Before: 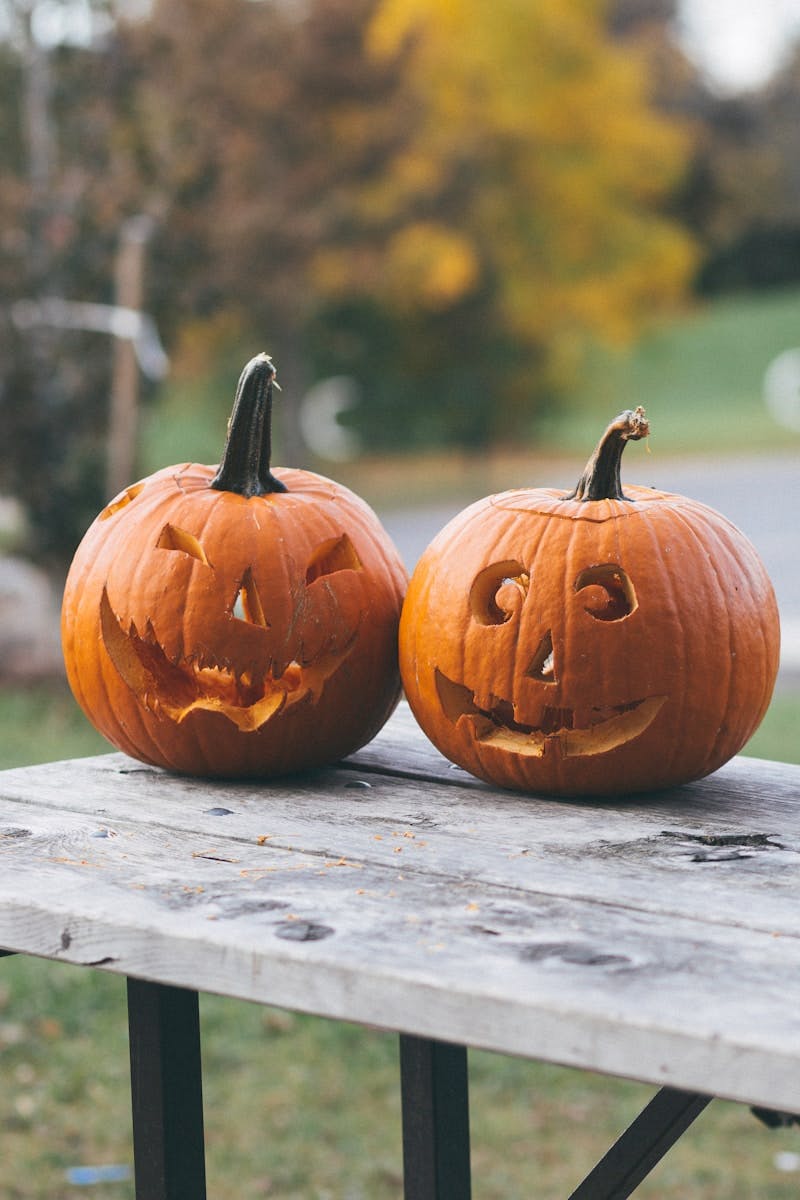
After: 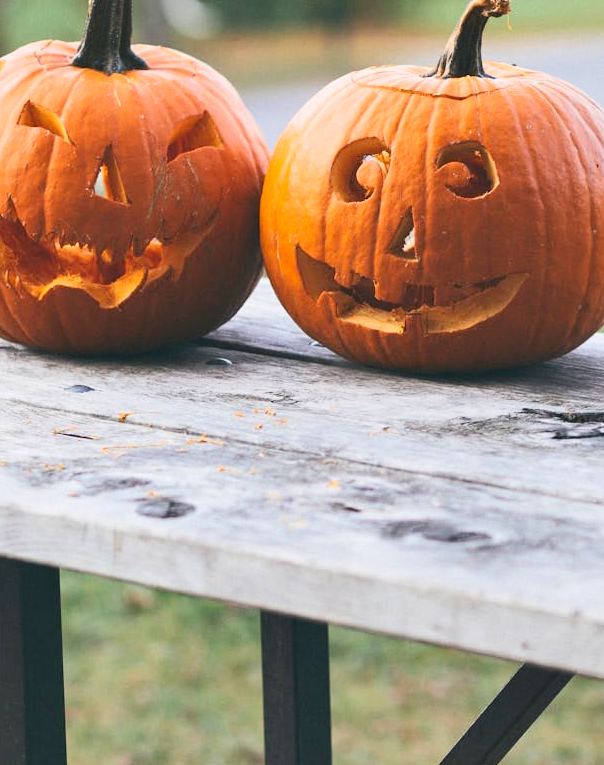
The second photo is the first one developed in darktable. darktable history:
shadows and highlights: low approximation 0.01, soften with gaussian
contrast brightness saturation: contrast 0.196, brightness 0.165, saturation 0.219
crop and rotate: left 17.473%, top 35.305%, right 6.915%, bottom 0.89%
